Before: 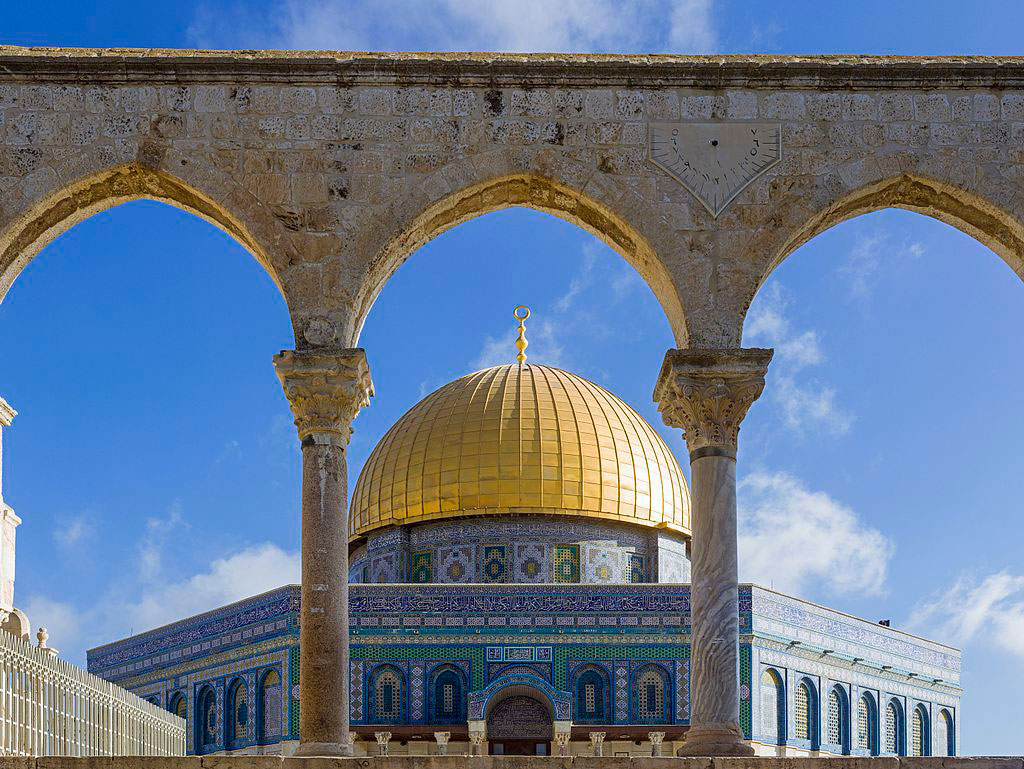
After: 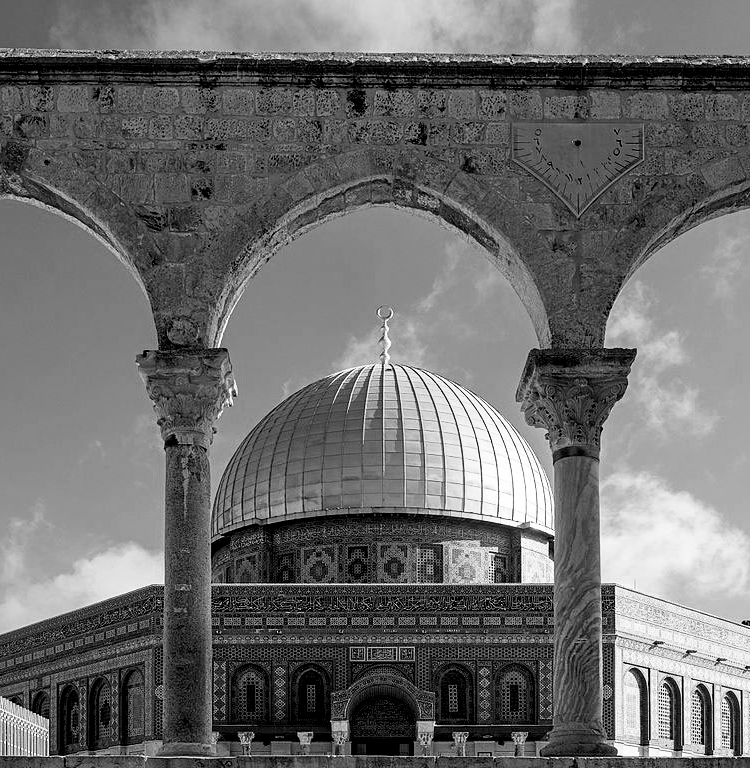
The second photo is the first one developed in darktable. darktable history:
exposure: black level correction 0.016, exposure -0.009 EV, compensate highlight preservation false
filmic rgb: white relative exposure 2.34 EV, hardness 6.59
crop: left 13.443%, right 13.31%
contrast brightness saturation: contrast 0.07
monochrome: on, module defaults
